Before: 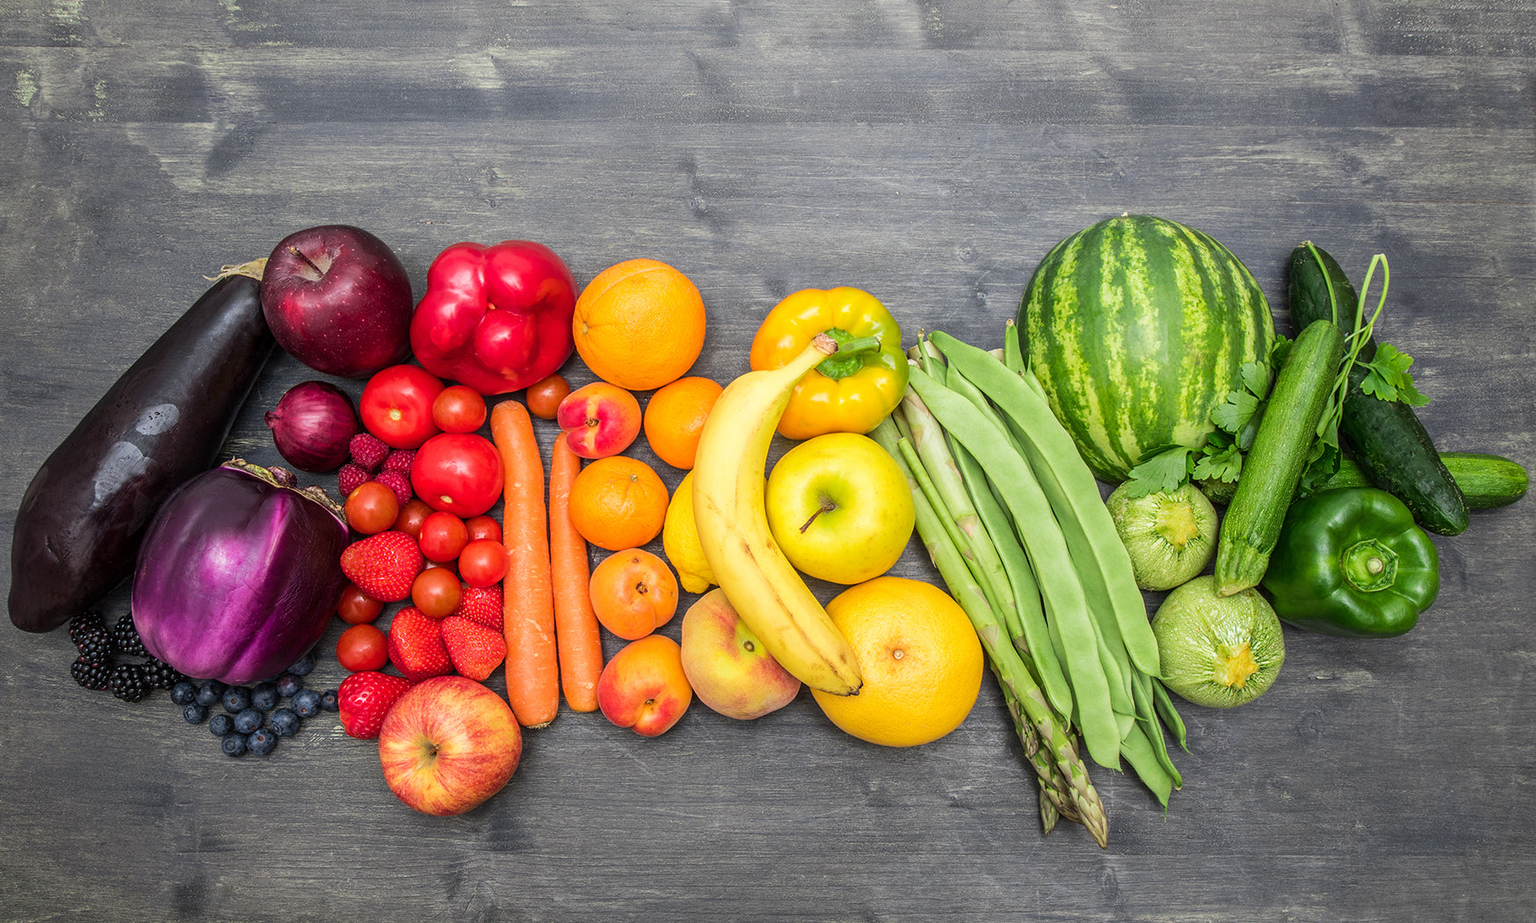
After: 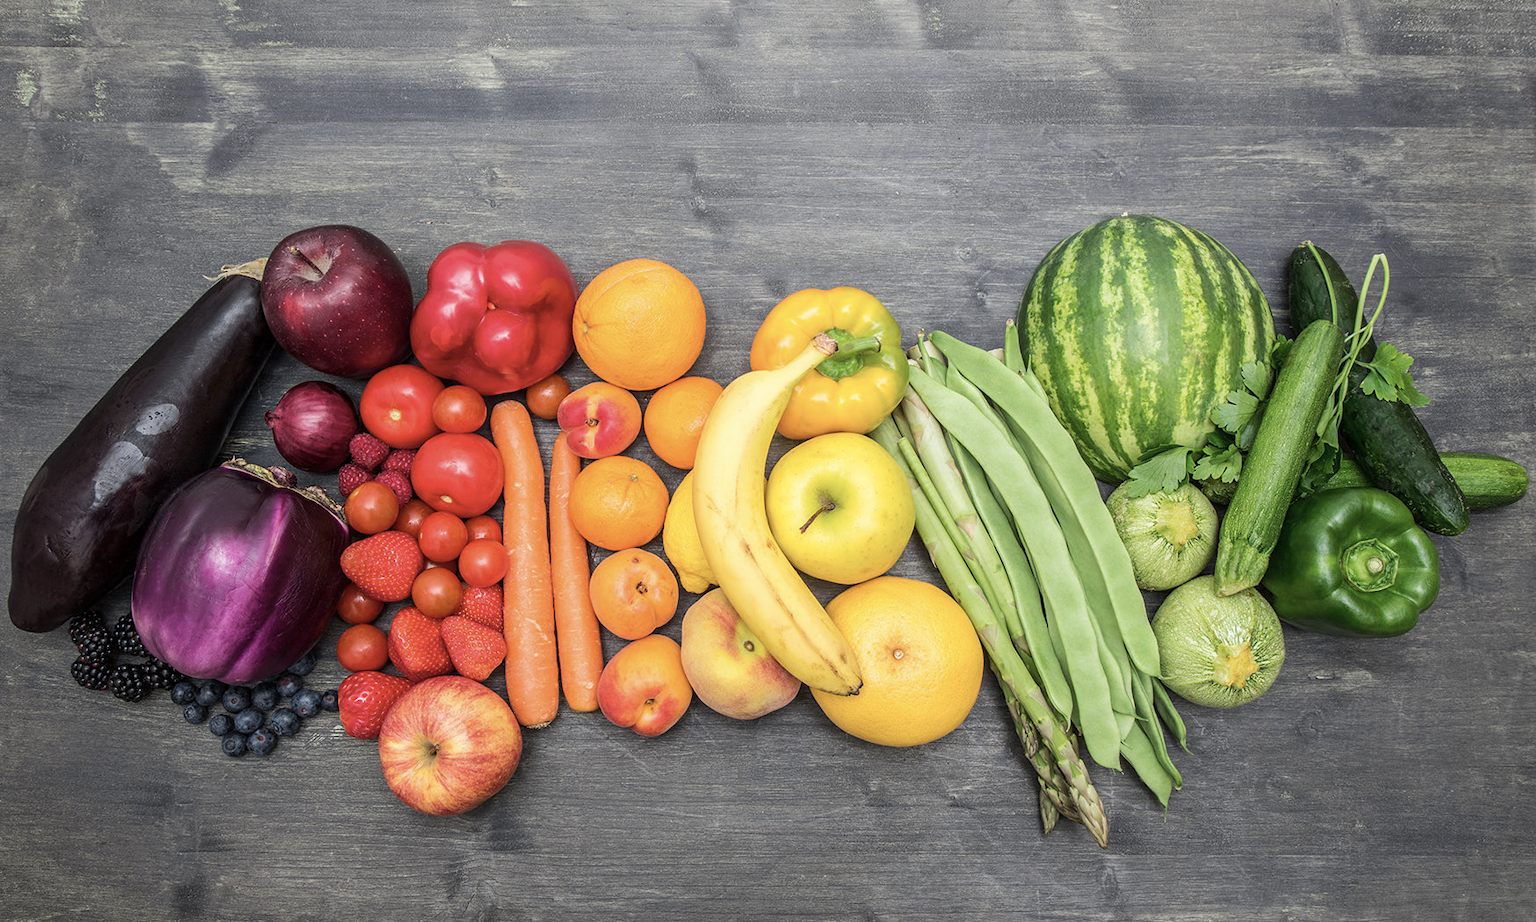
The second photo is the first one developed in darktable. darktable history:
contrast brightness saturation: contrast 0.055, brightness -0.006, saturation -0.245
base curve: curves: ch0 [(0, 0) (0.283, 0.295) (1, 1)], preserve colors none
